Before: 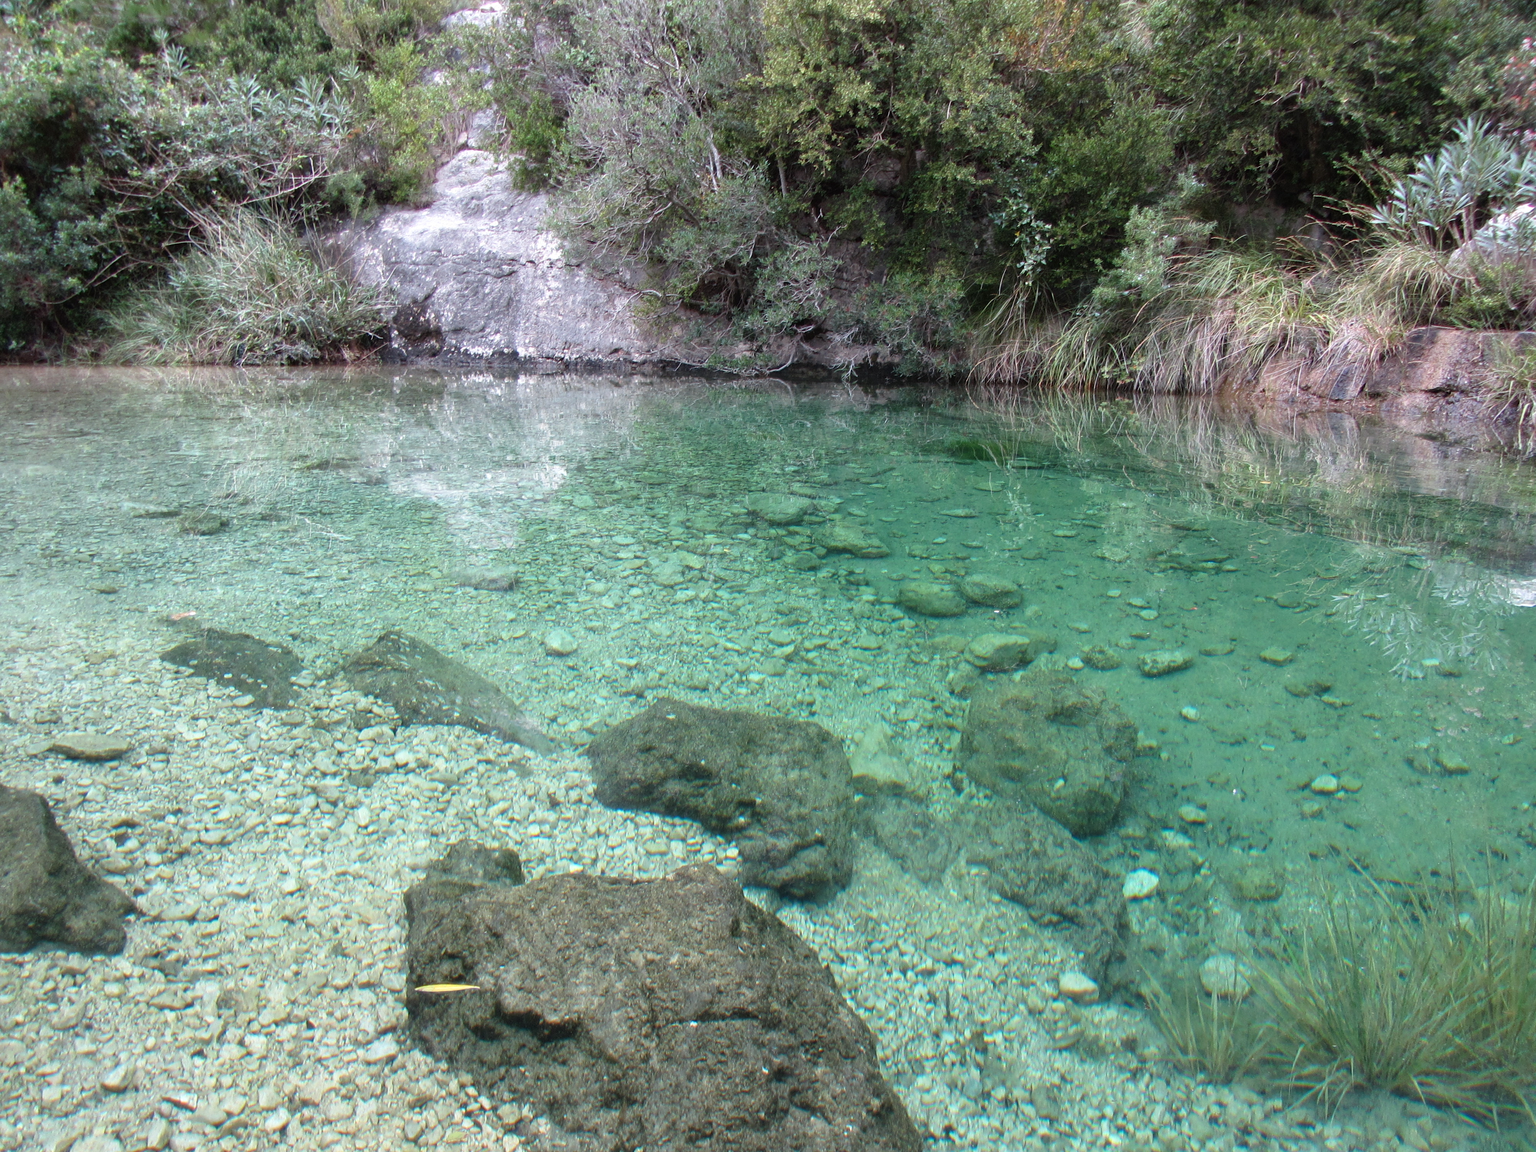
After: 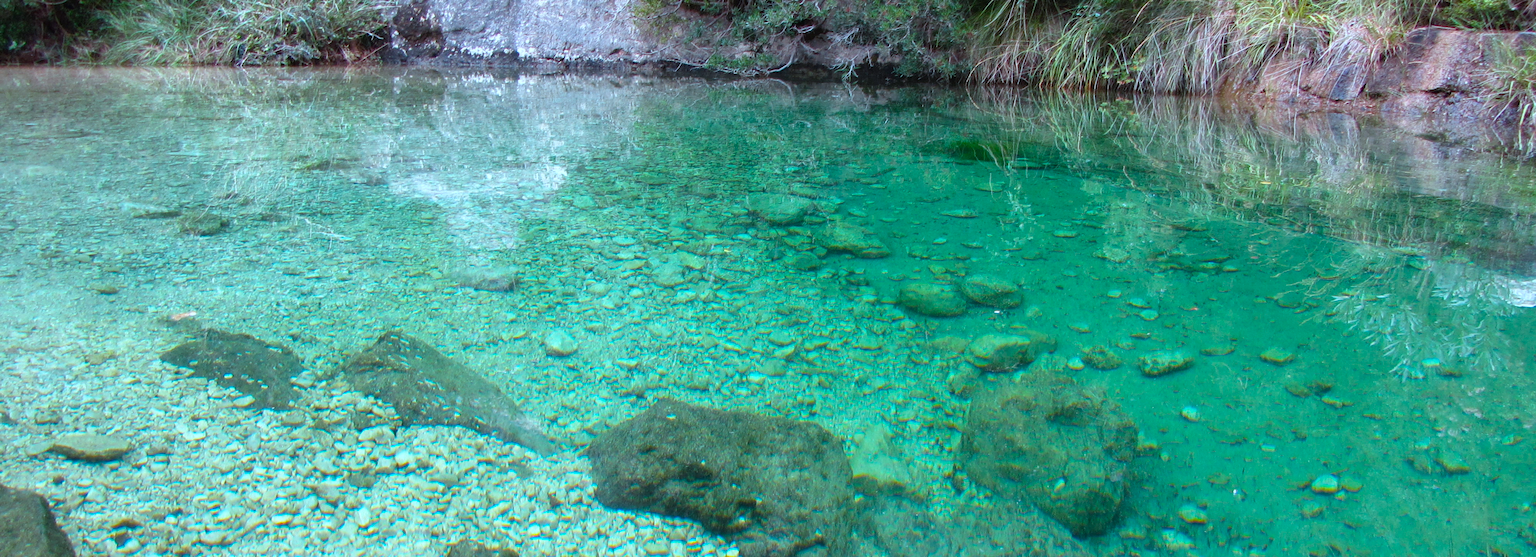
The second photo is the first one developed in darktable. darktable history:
color correction: highlights a* -10.04, highlights b* -10.37
crop and rotate: top 26.056%, bottom 25.543%
color balance rgb: linear chroma grading › global chroma 15%, perceptual saturation grading › global saturation 30%
